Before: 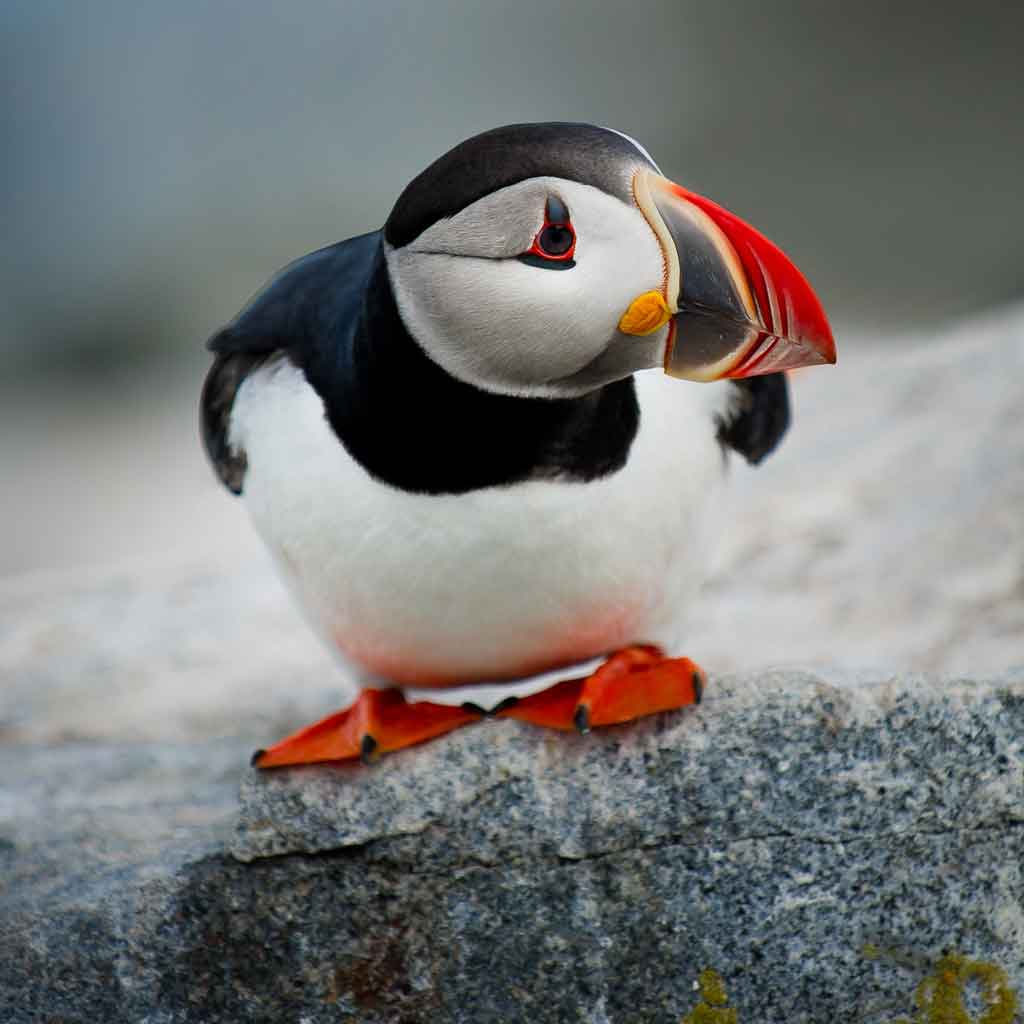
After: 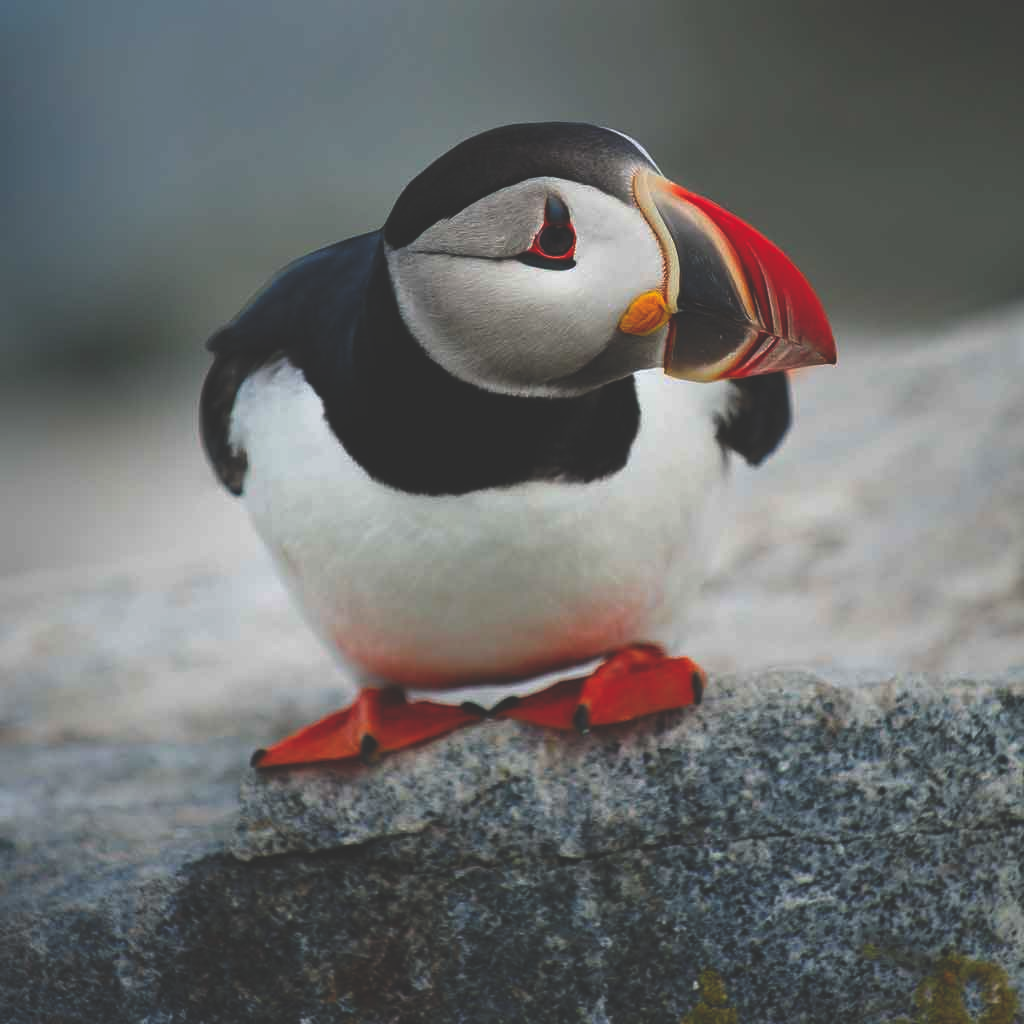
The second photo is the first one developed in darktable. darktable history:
exposure: compensate highlight preservation false
rgb curve: curves: ch0 [(0, 0.186) (0.314, 0.284) (0.775, 0.708) (1, 1)], compensate middle gray true, preserve colors none
